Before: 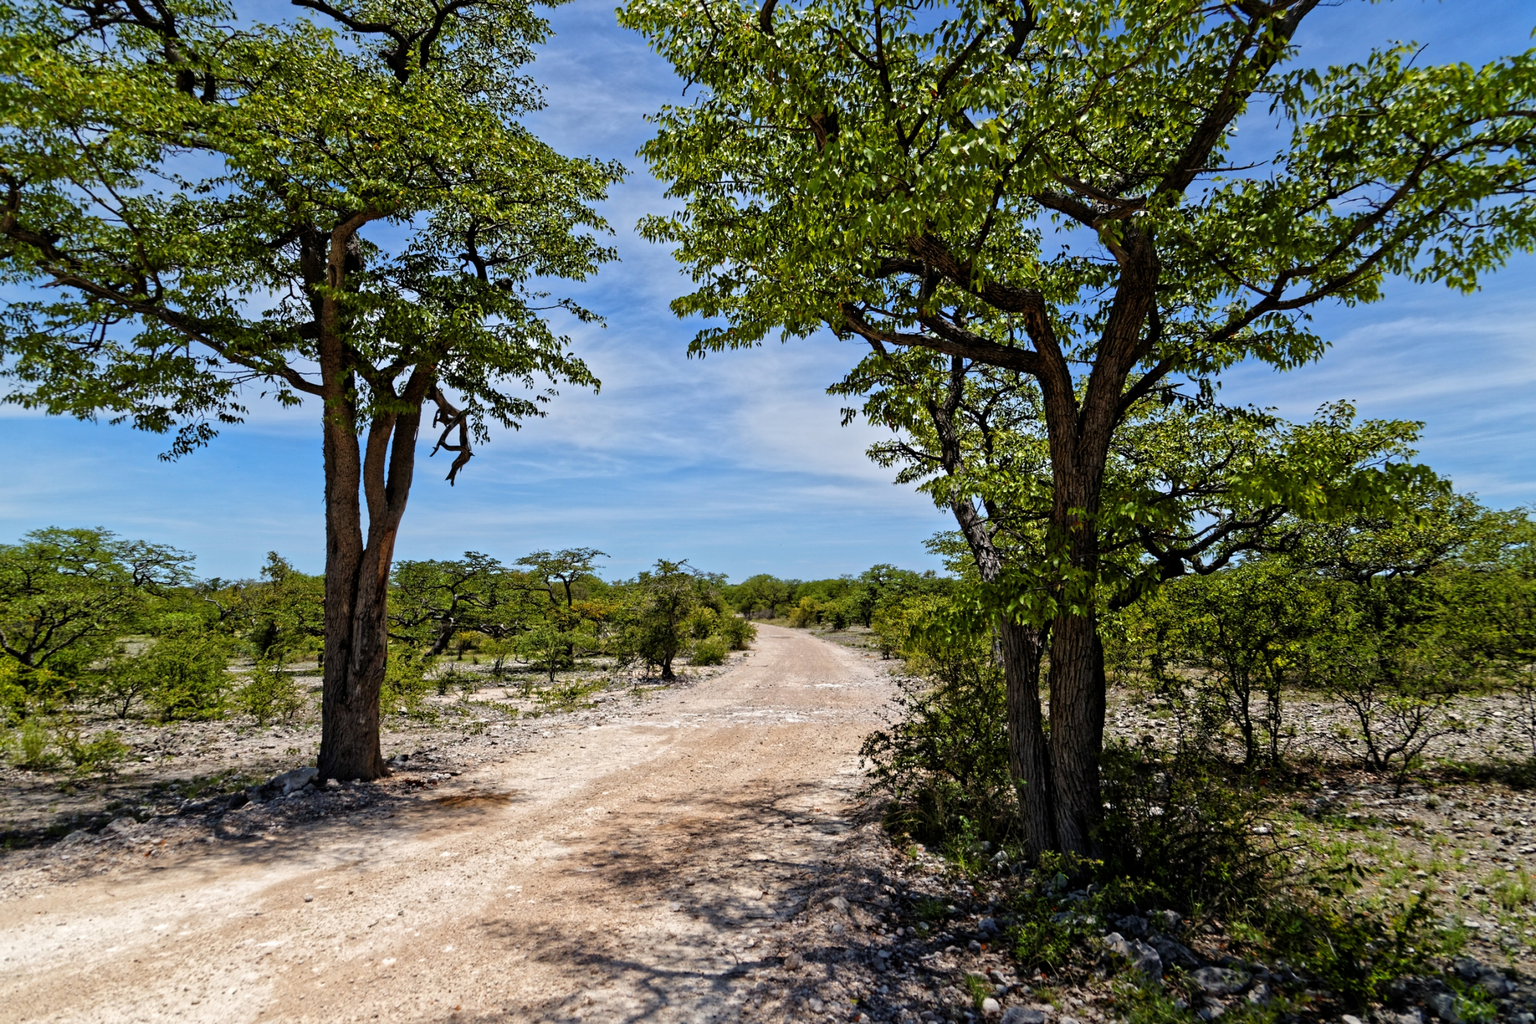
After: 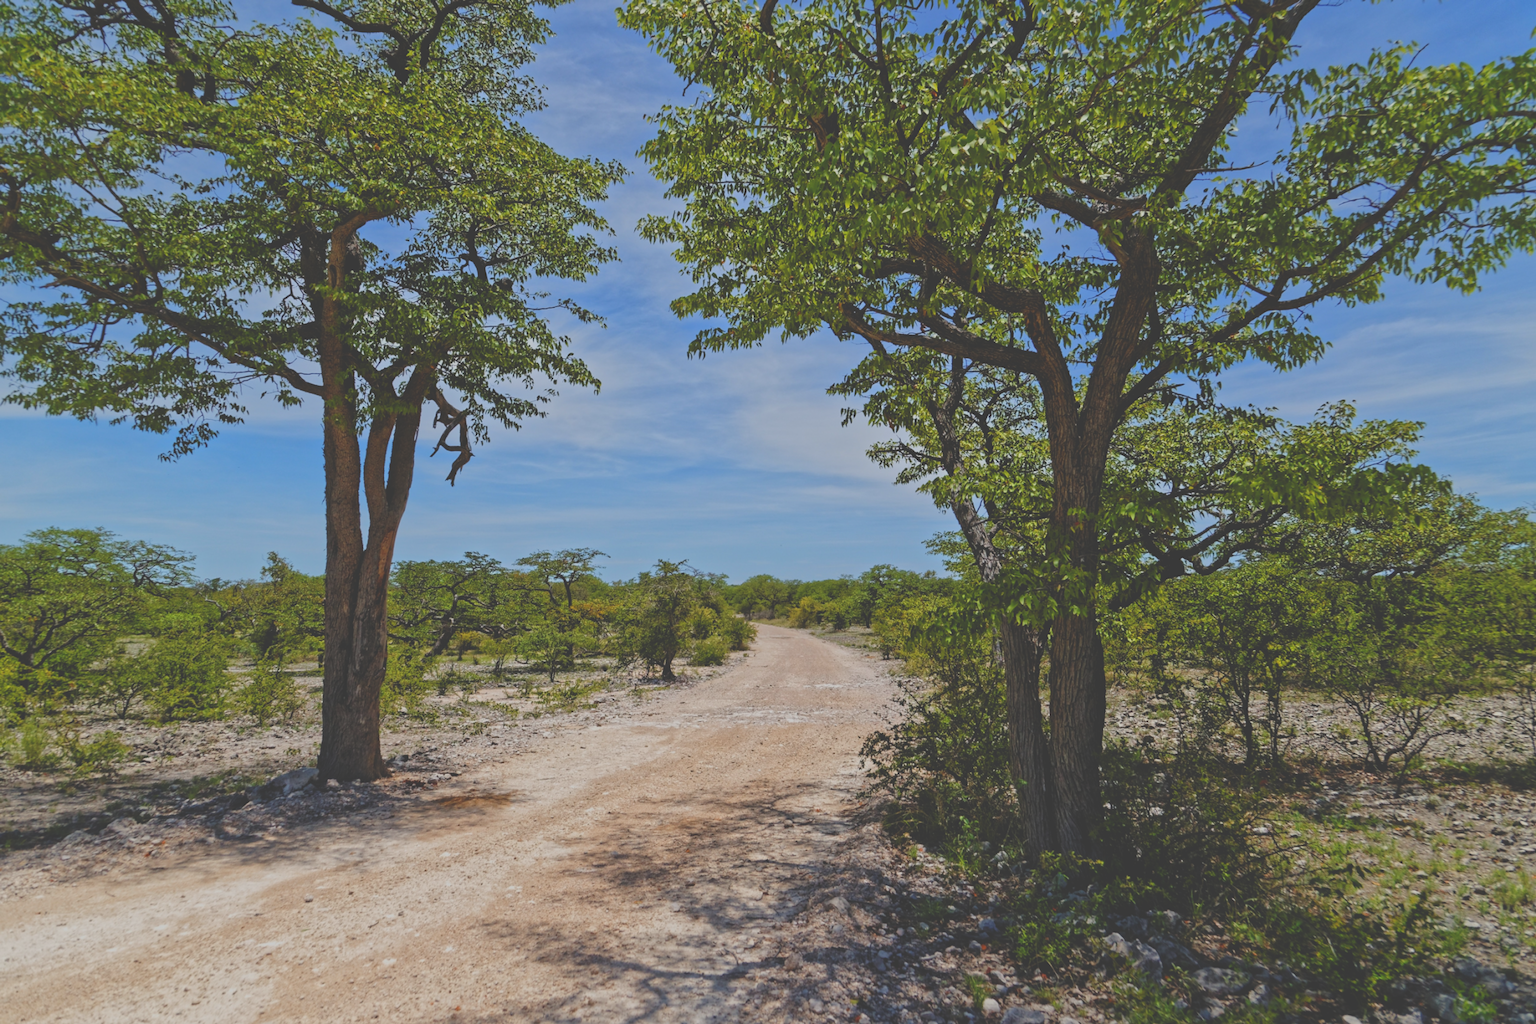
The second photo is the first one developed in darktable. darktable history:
exposure: black level correction -0.023, exposure -0.039 EV, compensate highlight preservation false
color balance rgb: contrast -30%
rotate and perspective: automatic cropping off
